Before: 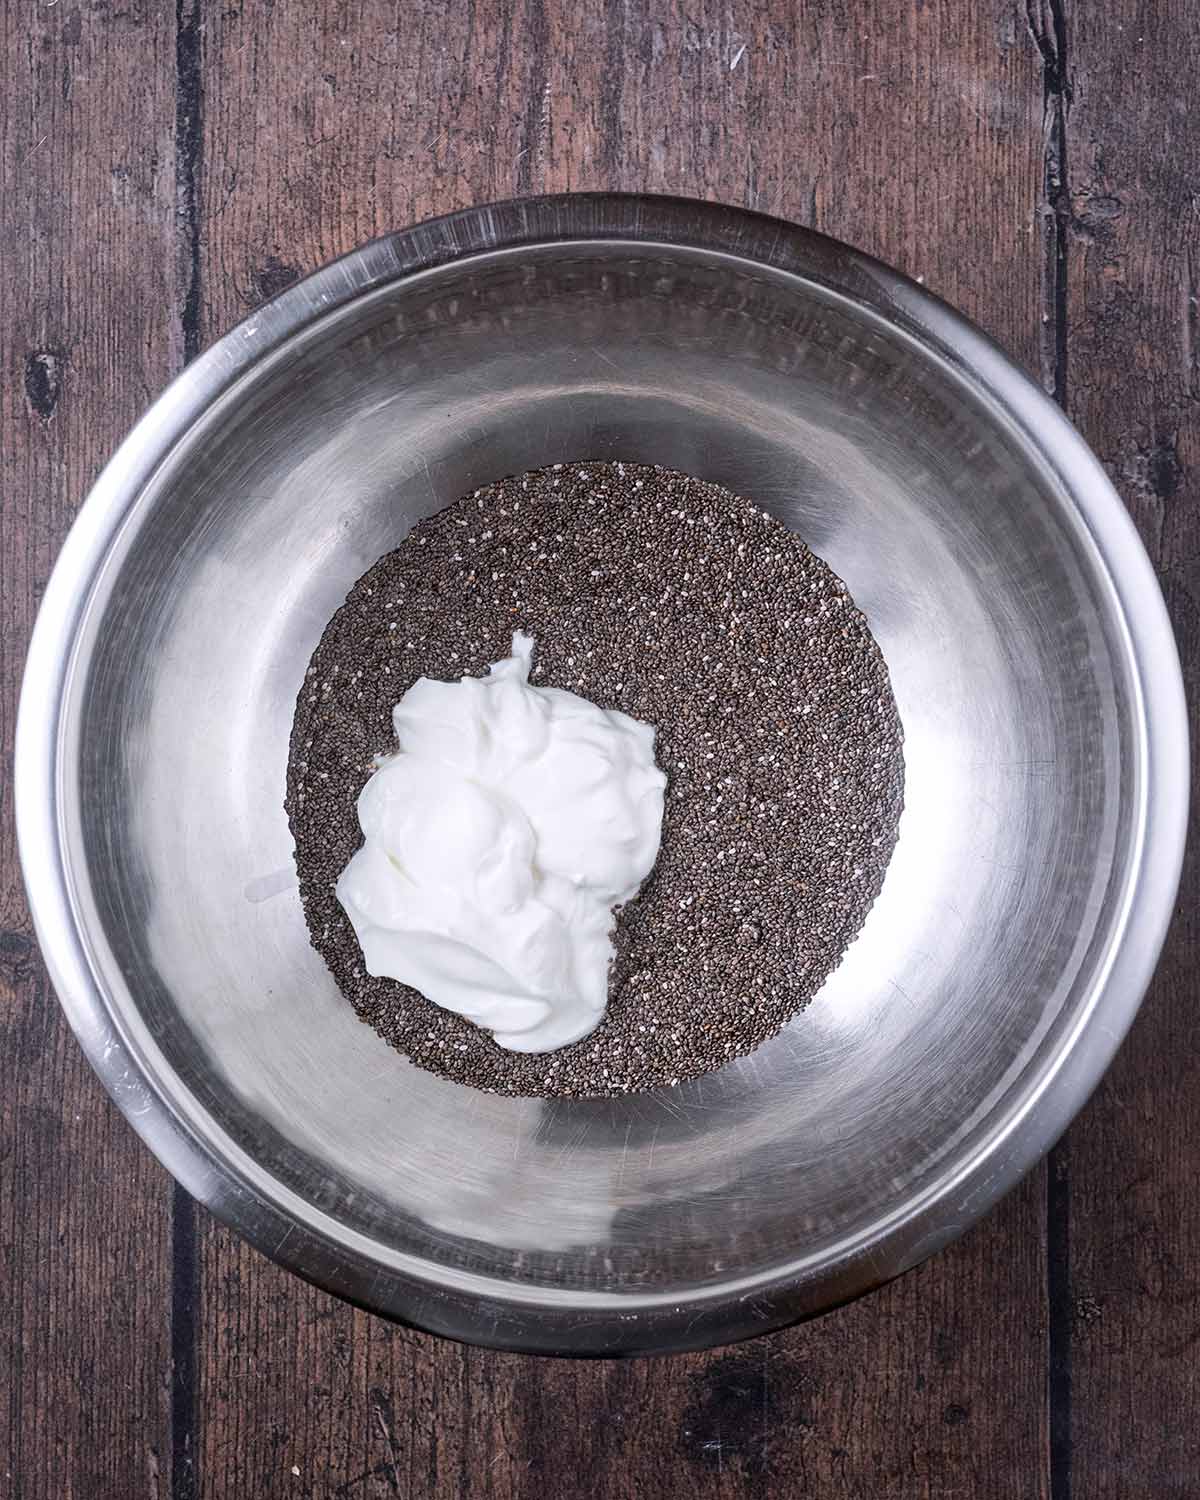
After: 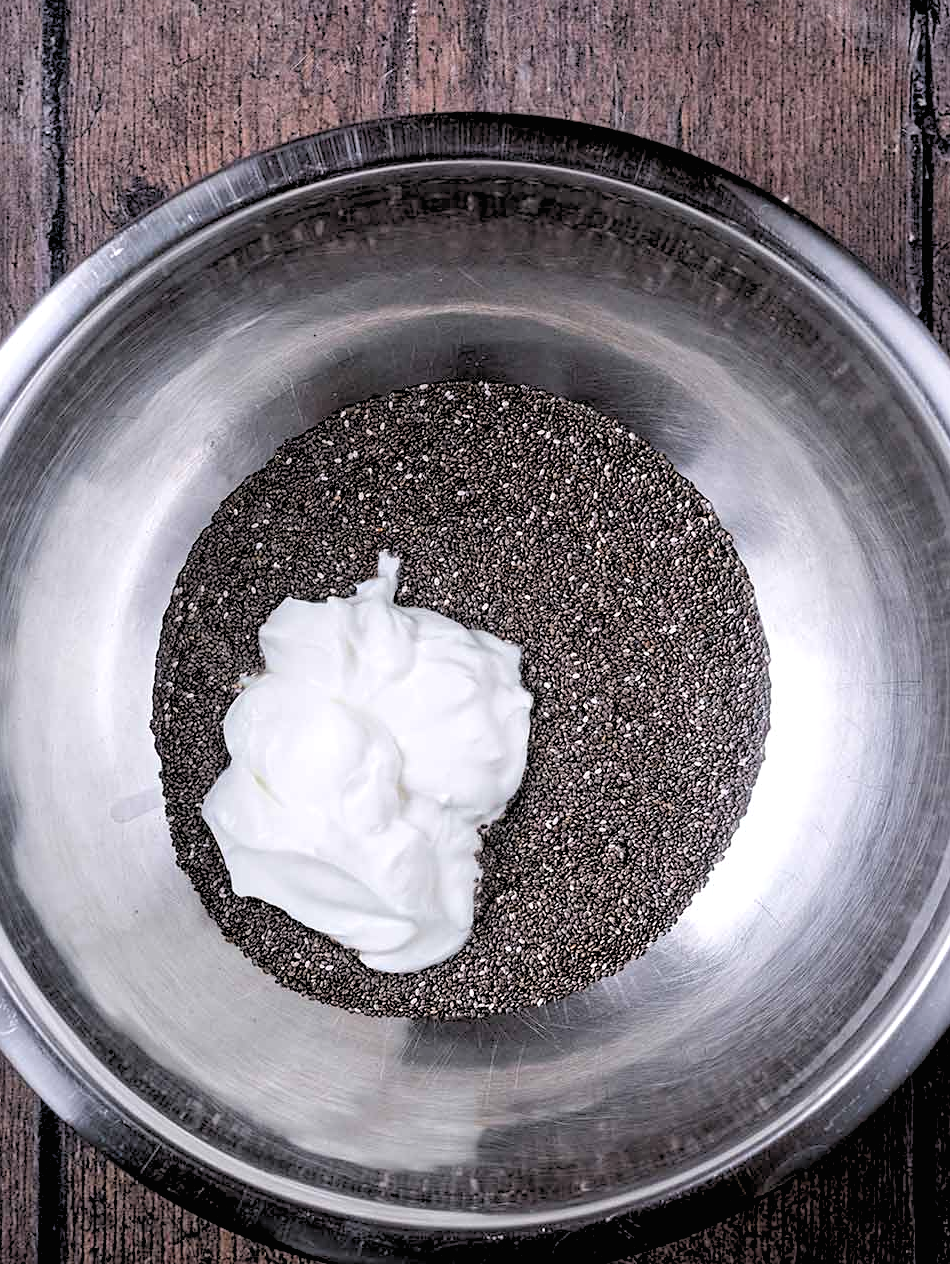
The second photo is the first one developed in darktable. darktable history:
sharpen: amount 0.2
crop: left 11.225%, top 5.381%, right 9.565%, bottom 10.314%
contrast brightness saturation: contrast -0.02, brightness -0.01, saturation 0.03
rgb levels: levels [[0.029, 0.461, 0.922], [0, 0.5, 1], [0, 0.5, 1]]
